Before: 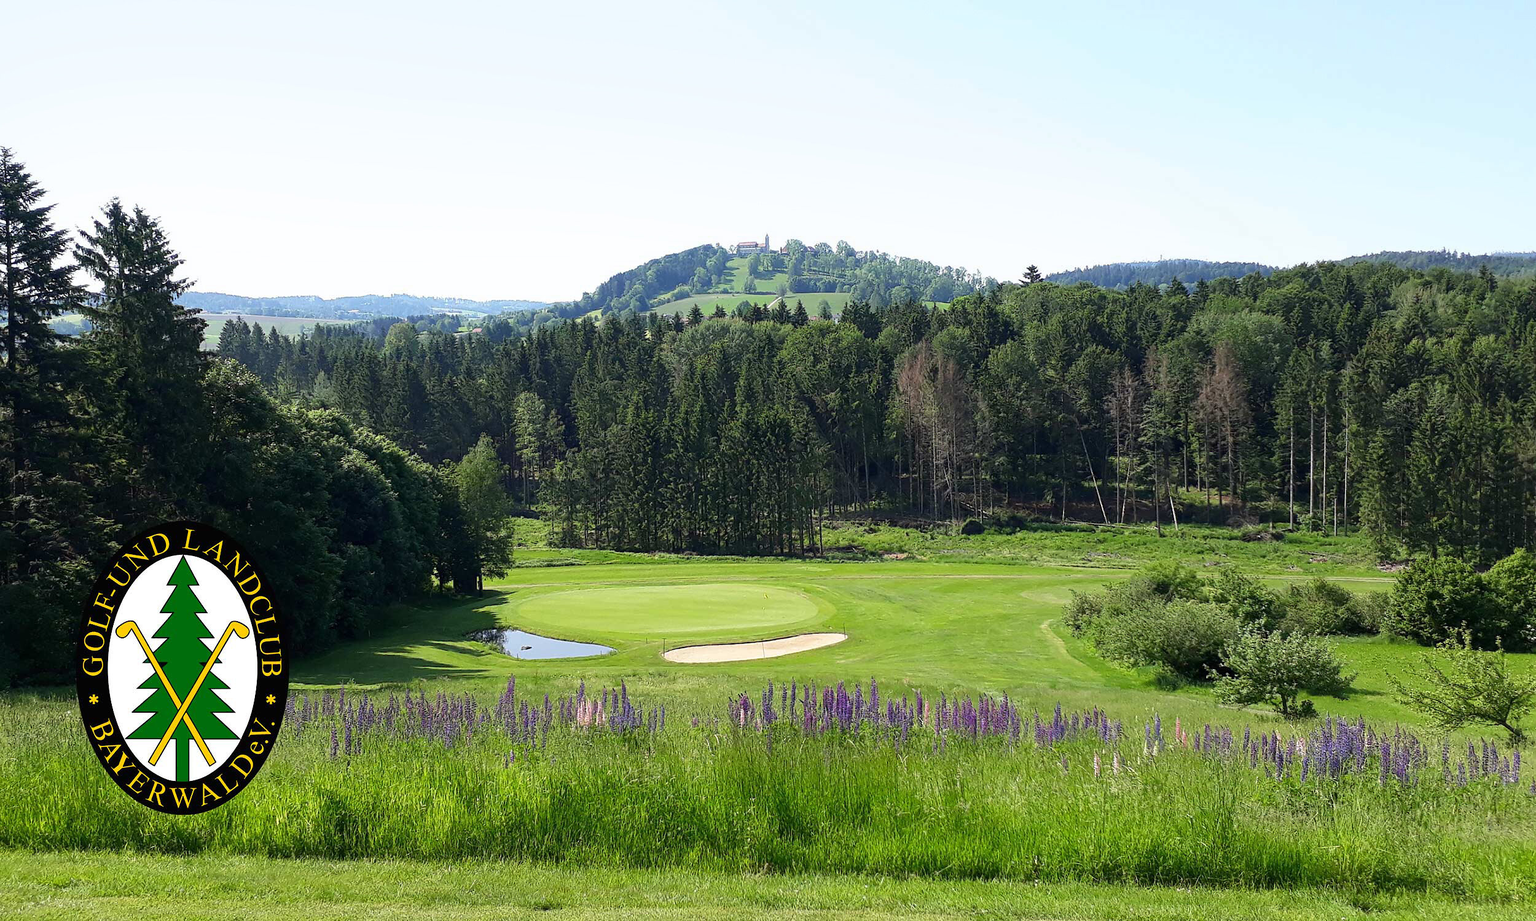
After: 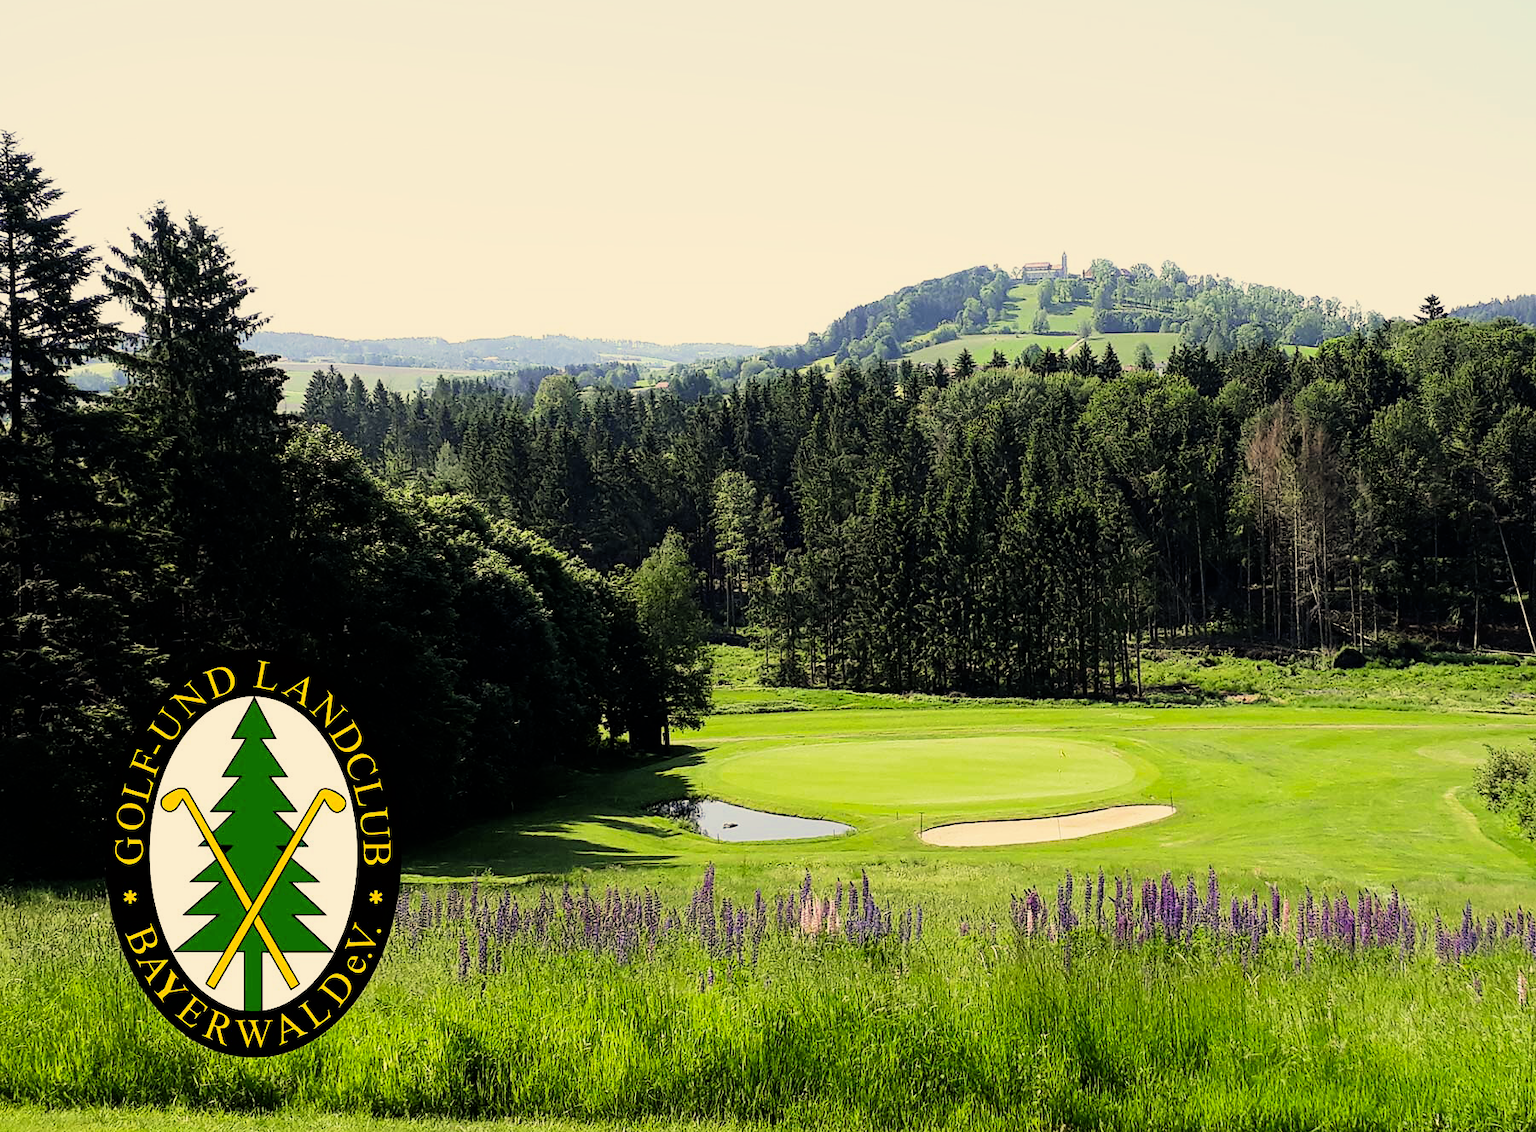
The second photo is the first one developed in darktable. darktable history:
color correction: highlights a* 1.46, highlights b* 18.25
crop: top 5.777%, right 27.911%, bottom 5.54%
exposure: exposure 0.203 EV, compensate highlight preservation false
filmic rgb: black relative exposure -7.98 EV, white relative exposure 4.01 EV, hardness 4.14, contrast 1.376
